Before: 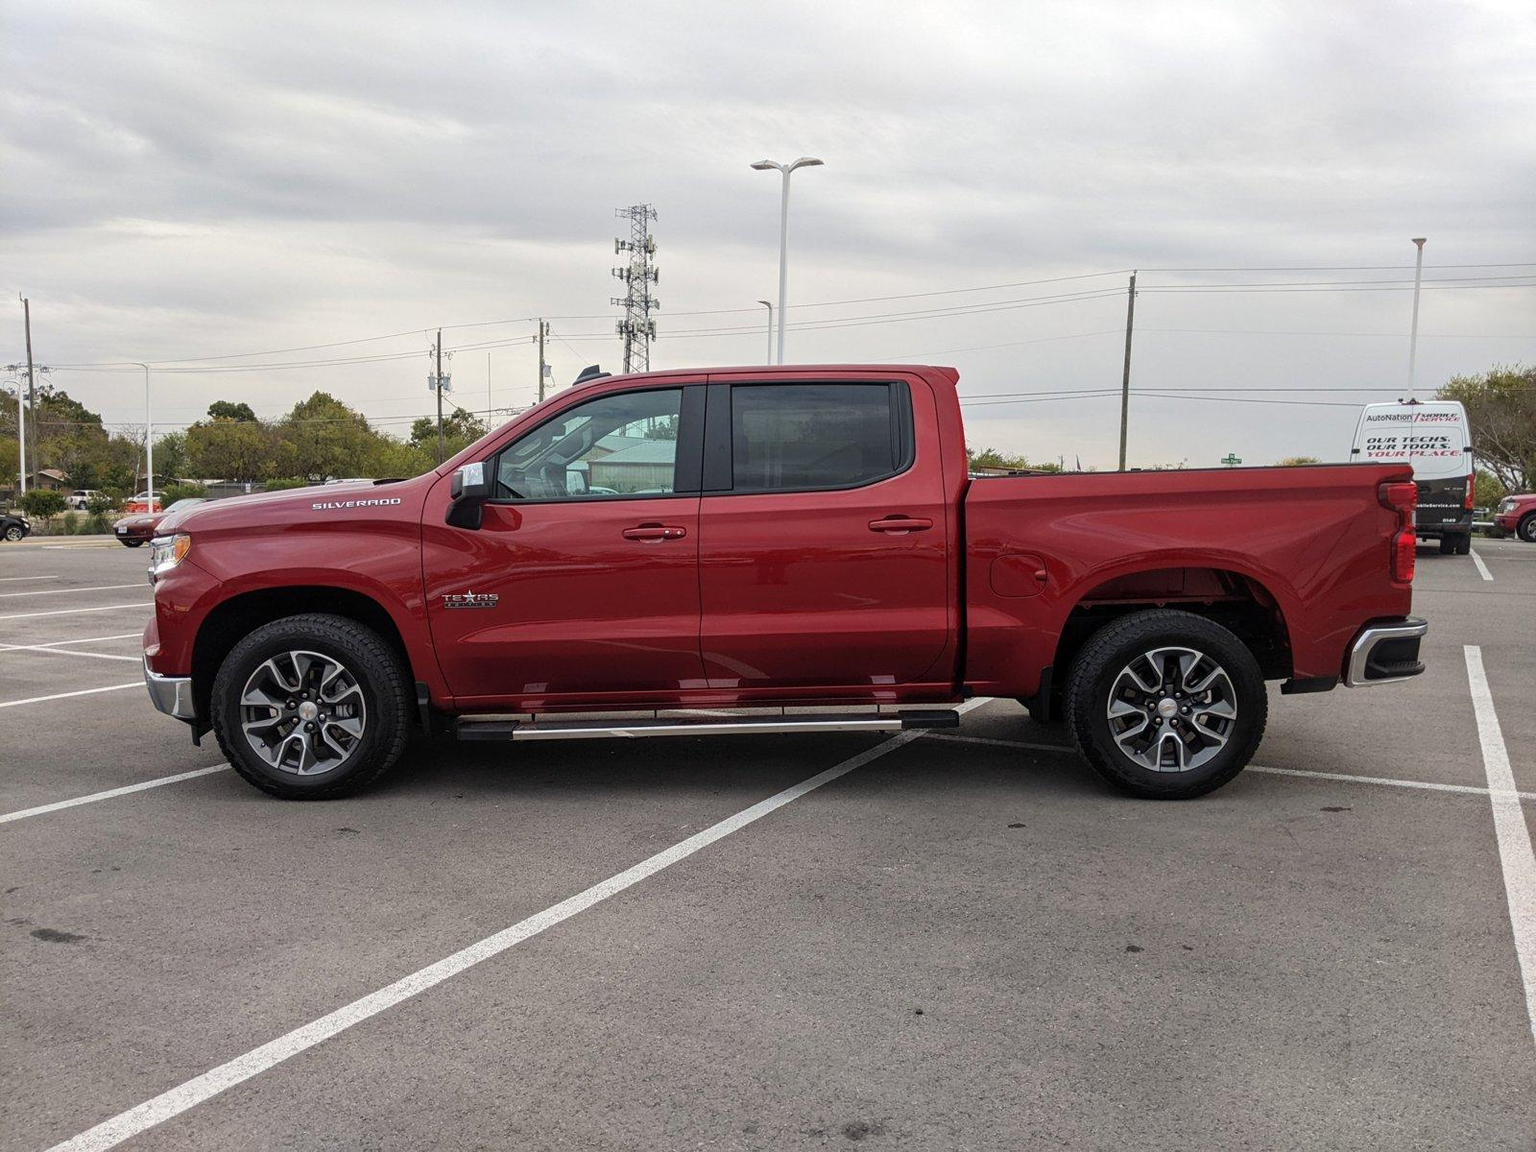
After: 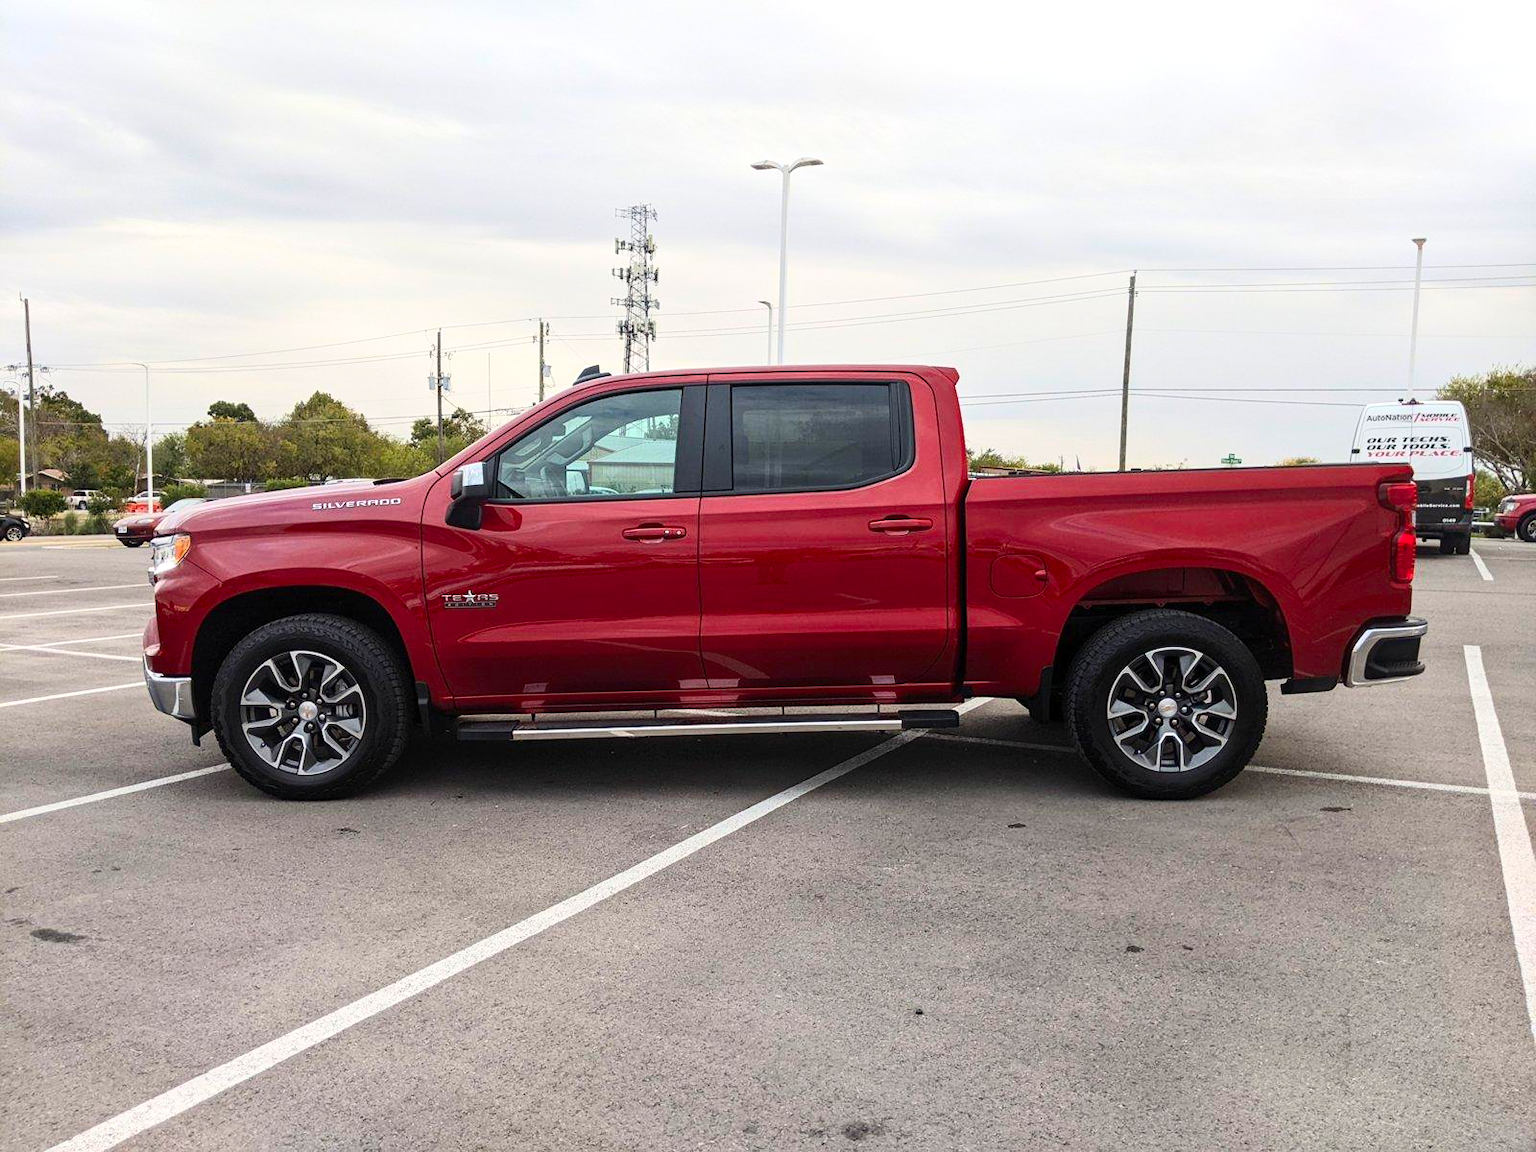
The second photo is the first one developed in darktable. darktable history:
contrast brightness saturation: contrast 0.229, brightness 0.108, saturation 0.287
exposure: exposure 0.2 EV, compensate highlight preservation false
